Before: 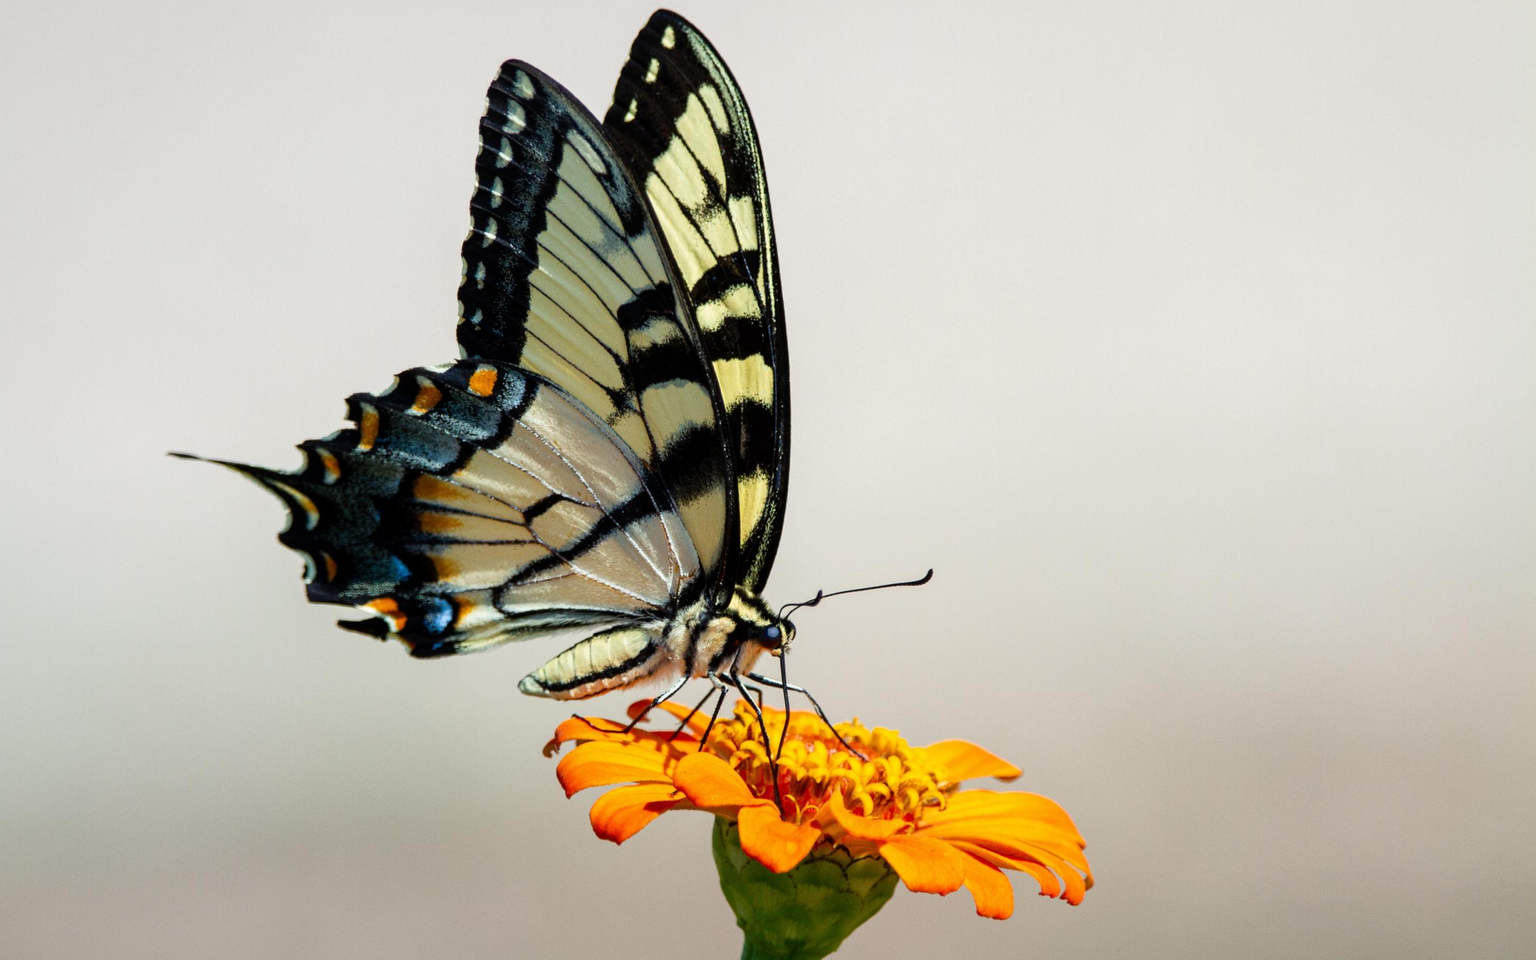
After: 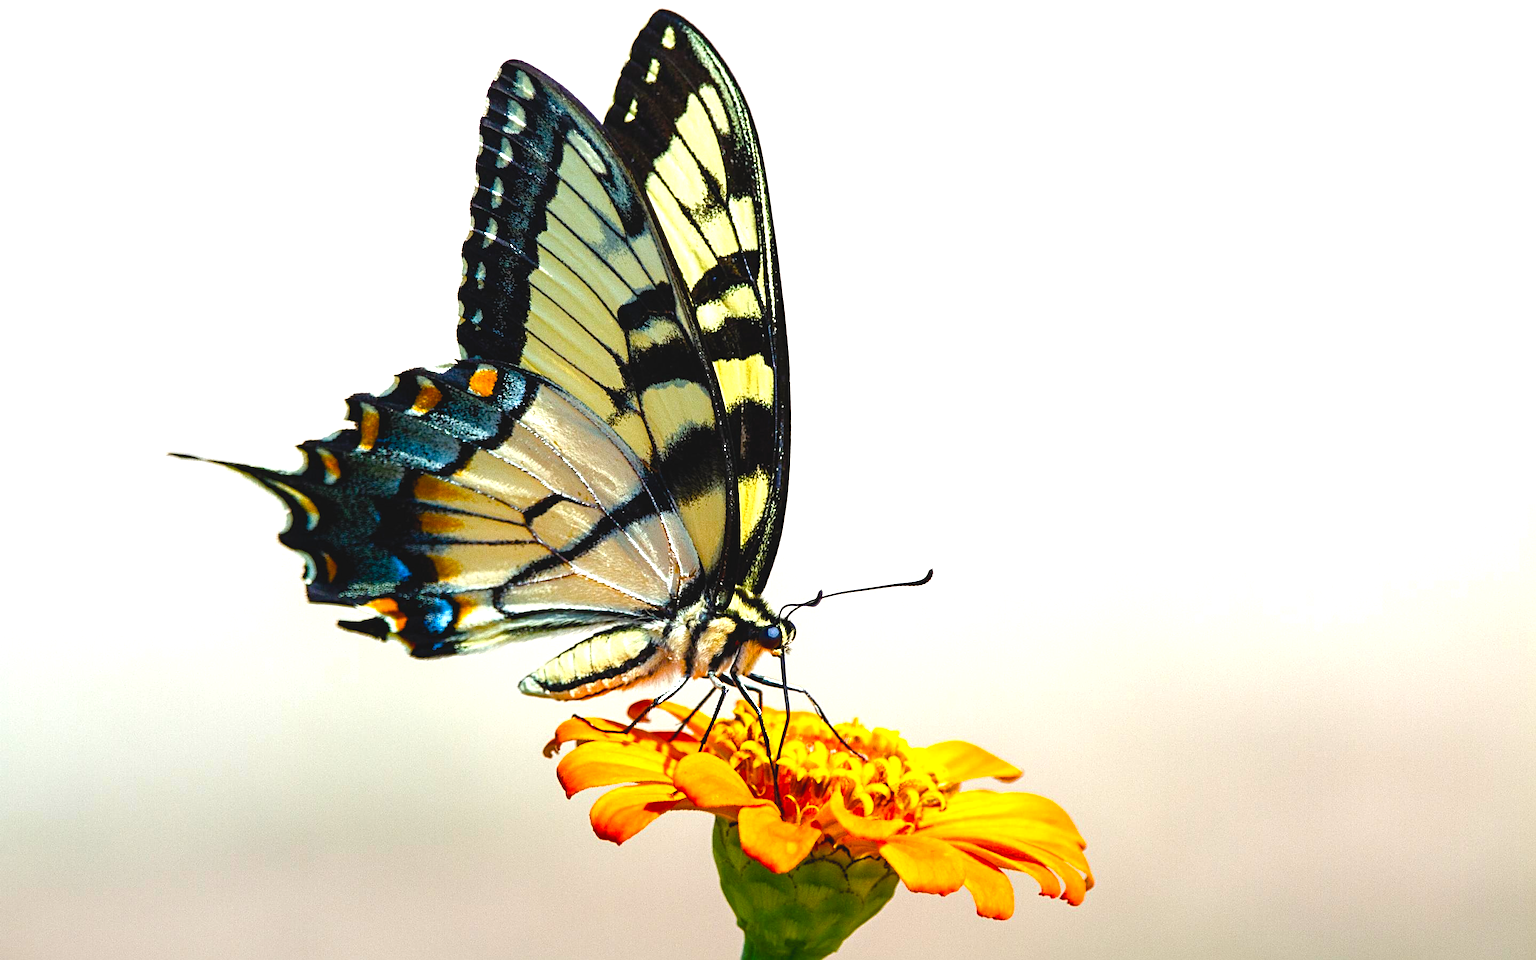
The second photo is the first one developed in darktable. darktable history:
exposure: exposure 0.129 EV, compensate highlight preservation false
sharpen: radius 2.755
color balance rgb: perceptual saturation grading › global saturation 34.998%, perceptual saturation grading › highlights -29.971%, perceptual saturation grading › shadows 34.521%, perceptual brilliance grading › global brilliance 24.754%, global vibrance 10.03%
contrast brightness saturation: contrast -0.122
